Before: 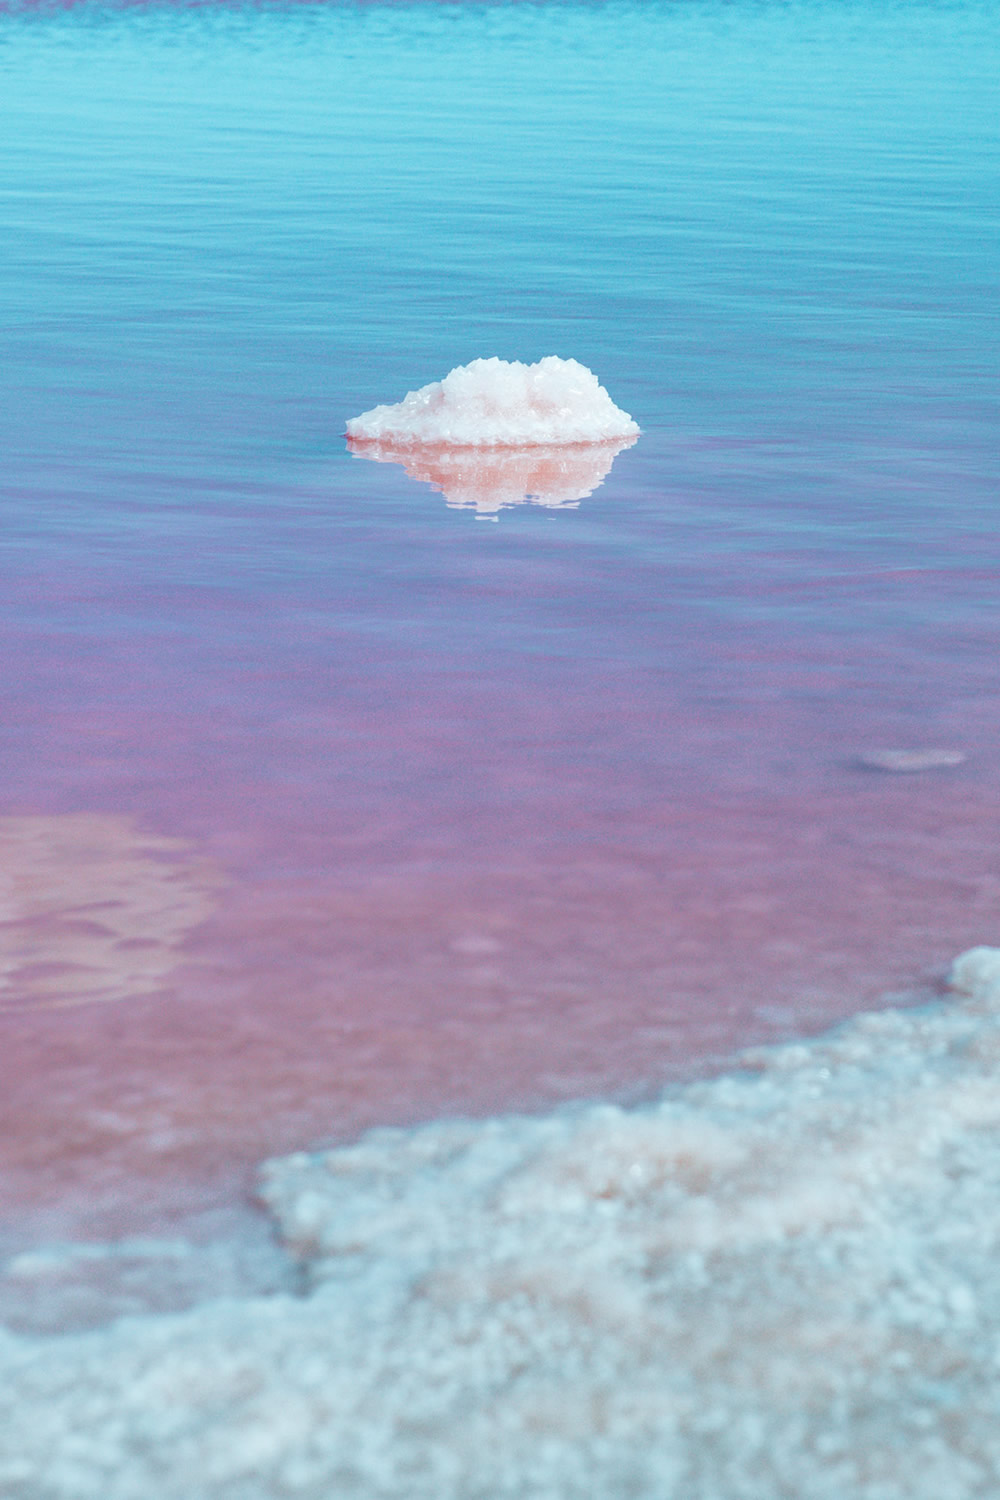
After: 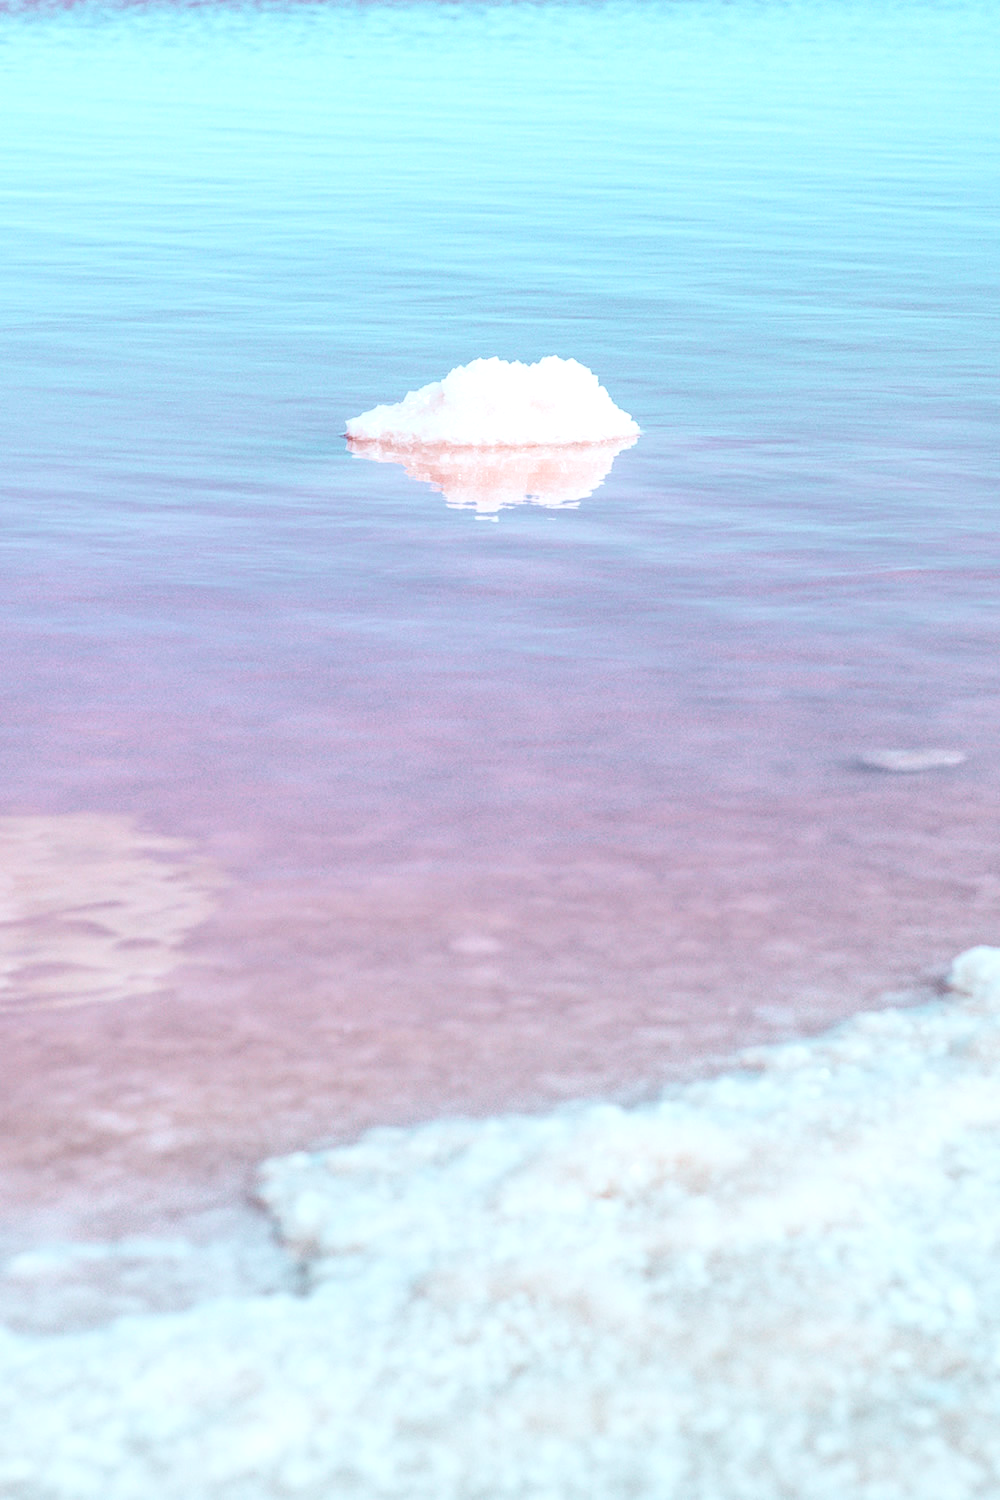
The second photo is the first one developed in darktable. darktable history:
exposure: black level correction 0, exposure 0.5 EV, compensate exposure bias true, compensate highlight preservation false
contrast brightness saturation: contrast 0.25, saturation -0.31
